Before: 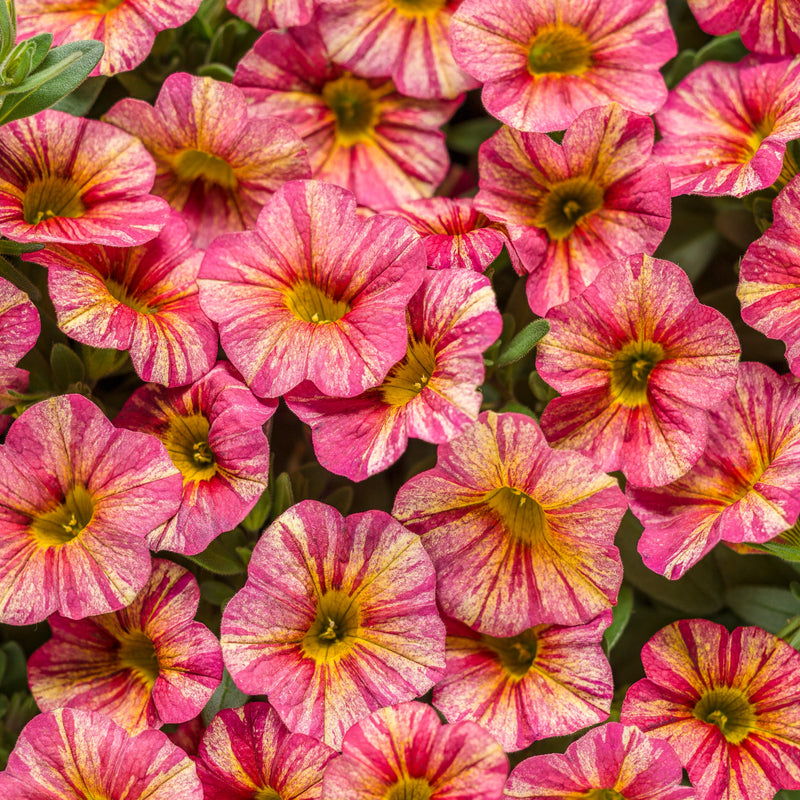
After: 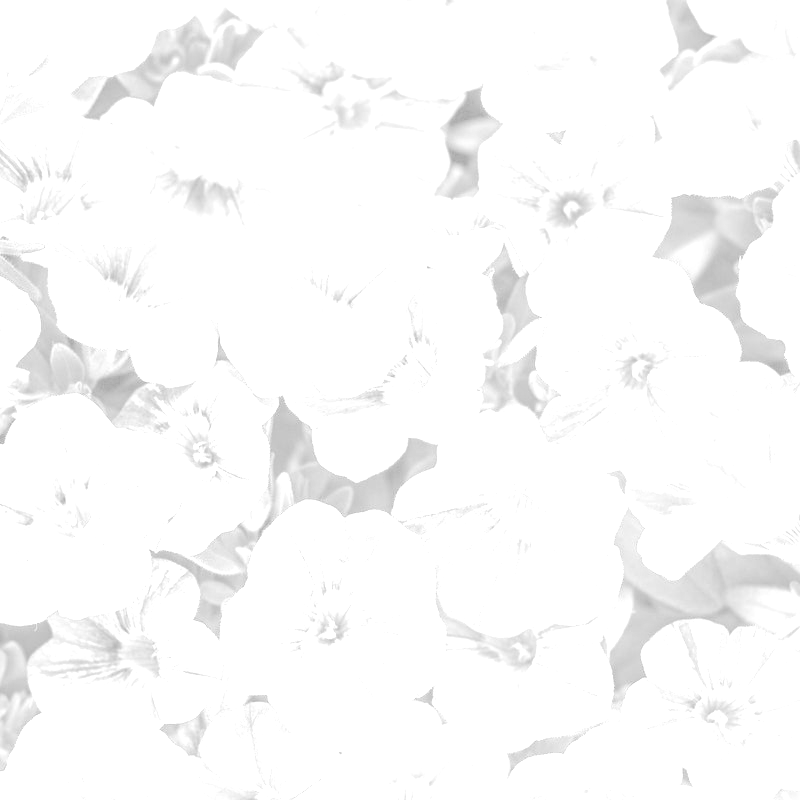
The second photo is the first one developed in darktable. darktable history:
monochrome: on, module defaults
exposure: black level correction 0, exposure 4 EV, compensate exposure bias true, compensate highlight preservation false
colorize: hue 331.2°, saturation 75%, source mix 30.28%, lightness 70.52%, version 1
